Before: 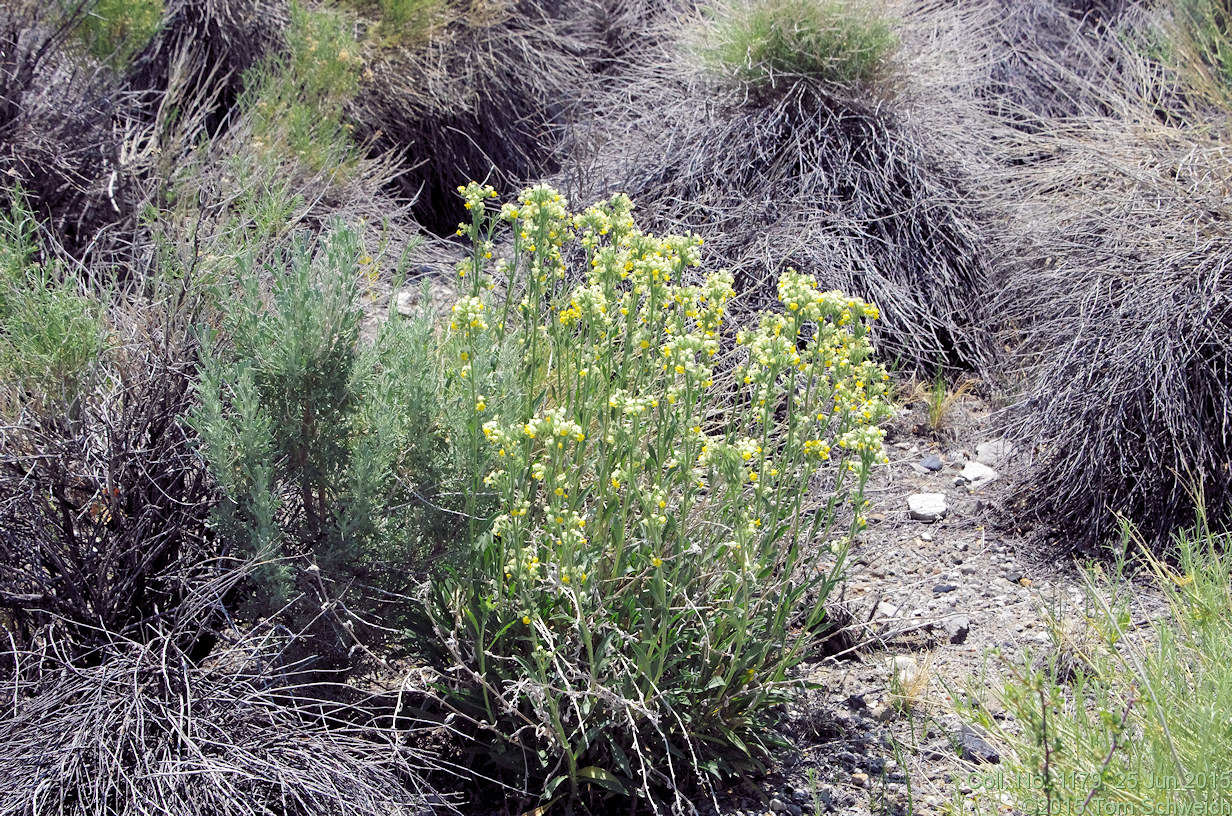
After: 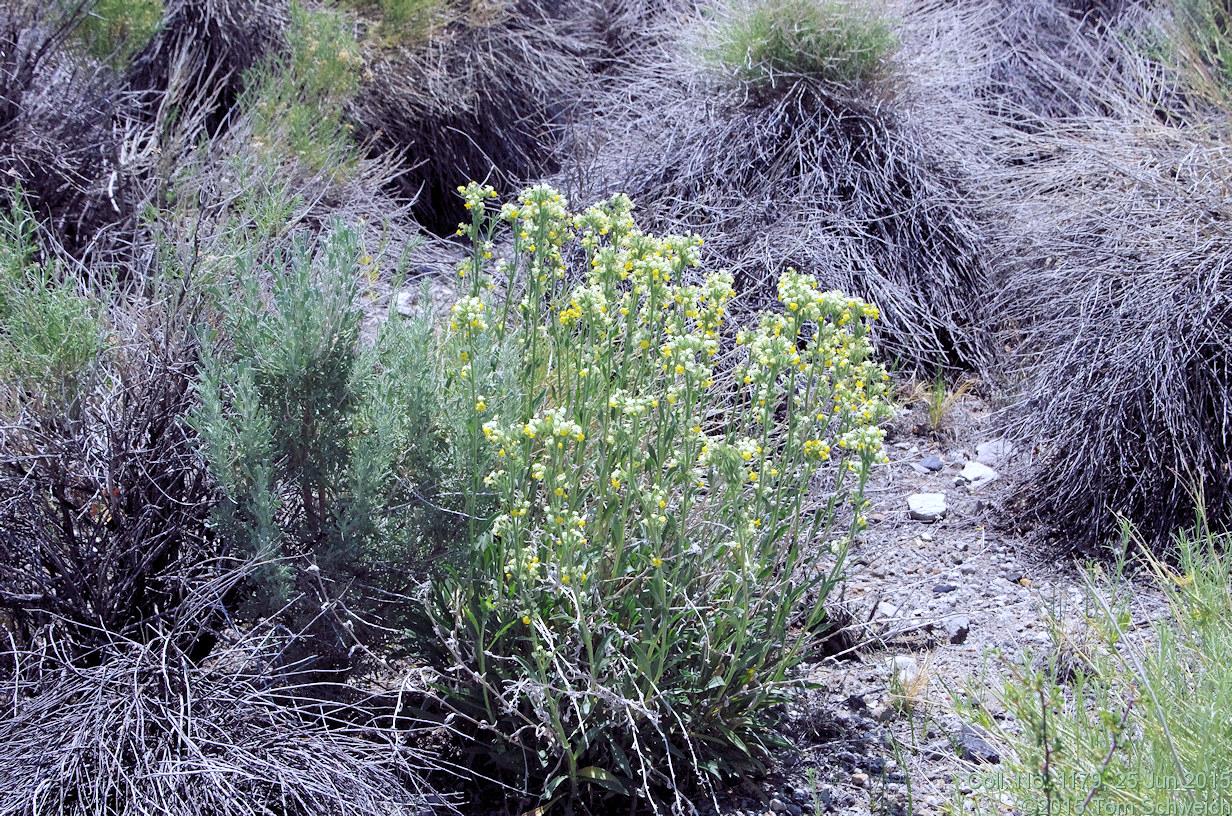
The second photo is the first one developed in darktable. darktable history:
color calibration: illuminant as shot in camera, x 0.358, y 0.373, temperature 4628.91 K
white balance: red 0.984, blue 1.059
